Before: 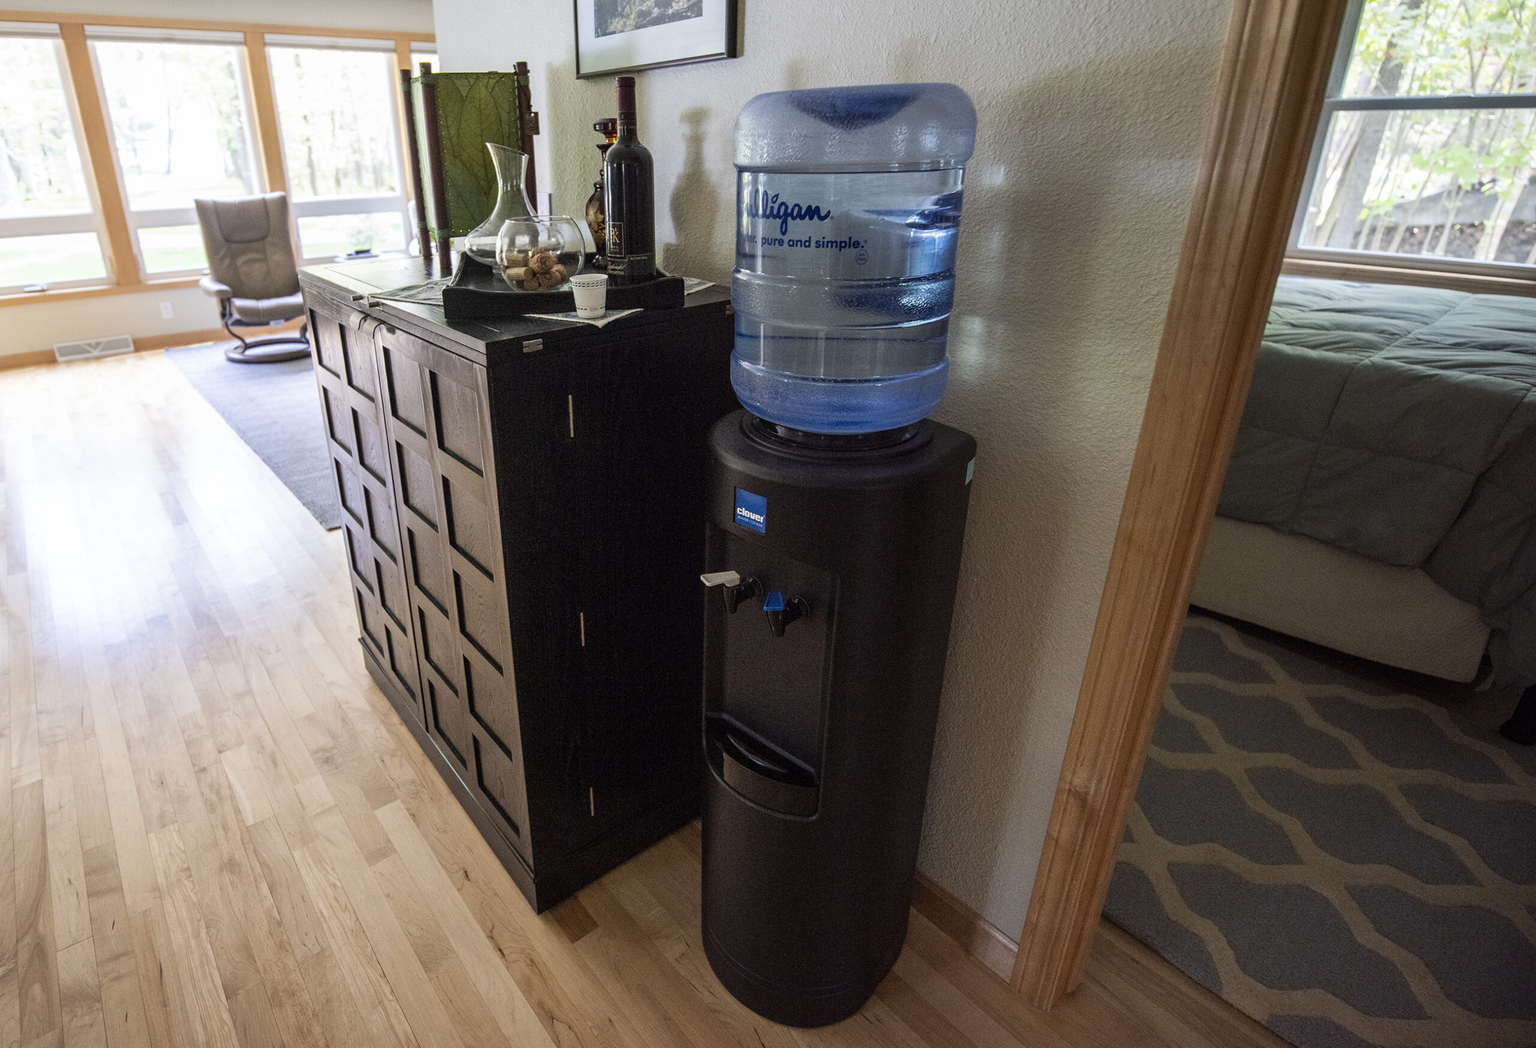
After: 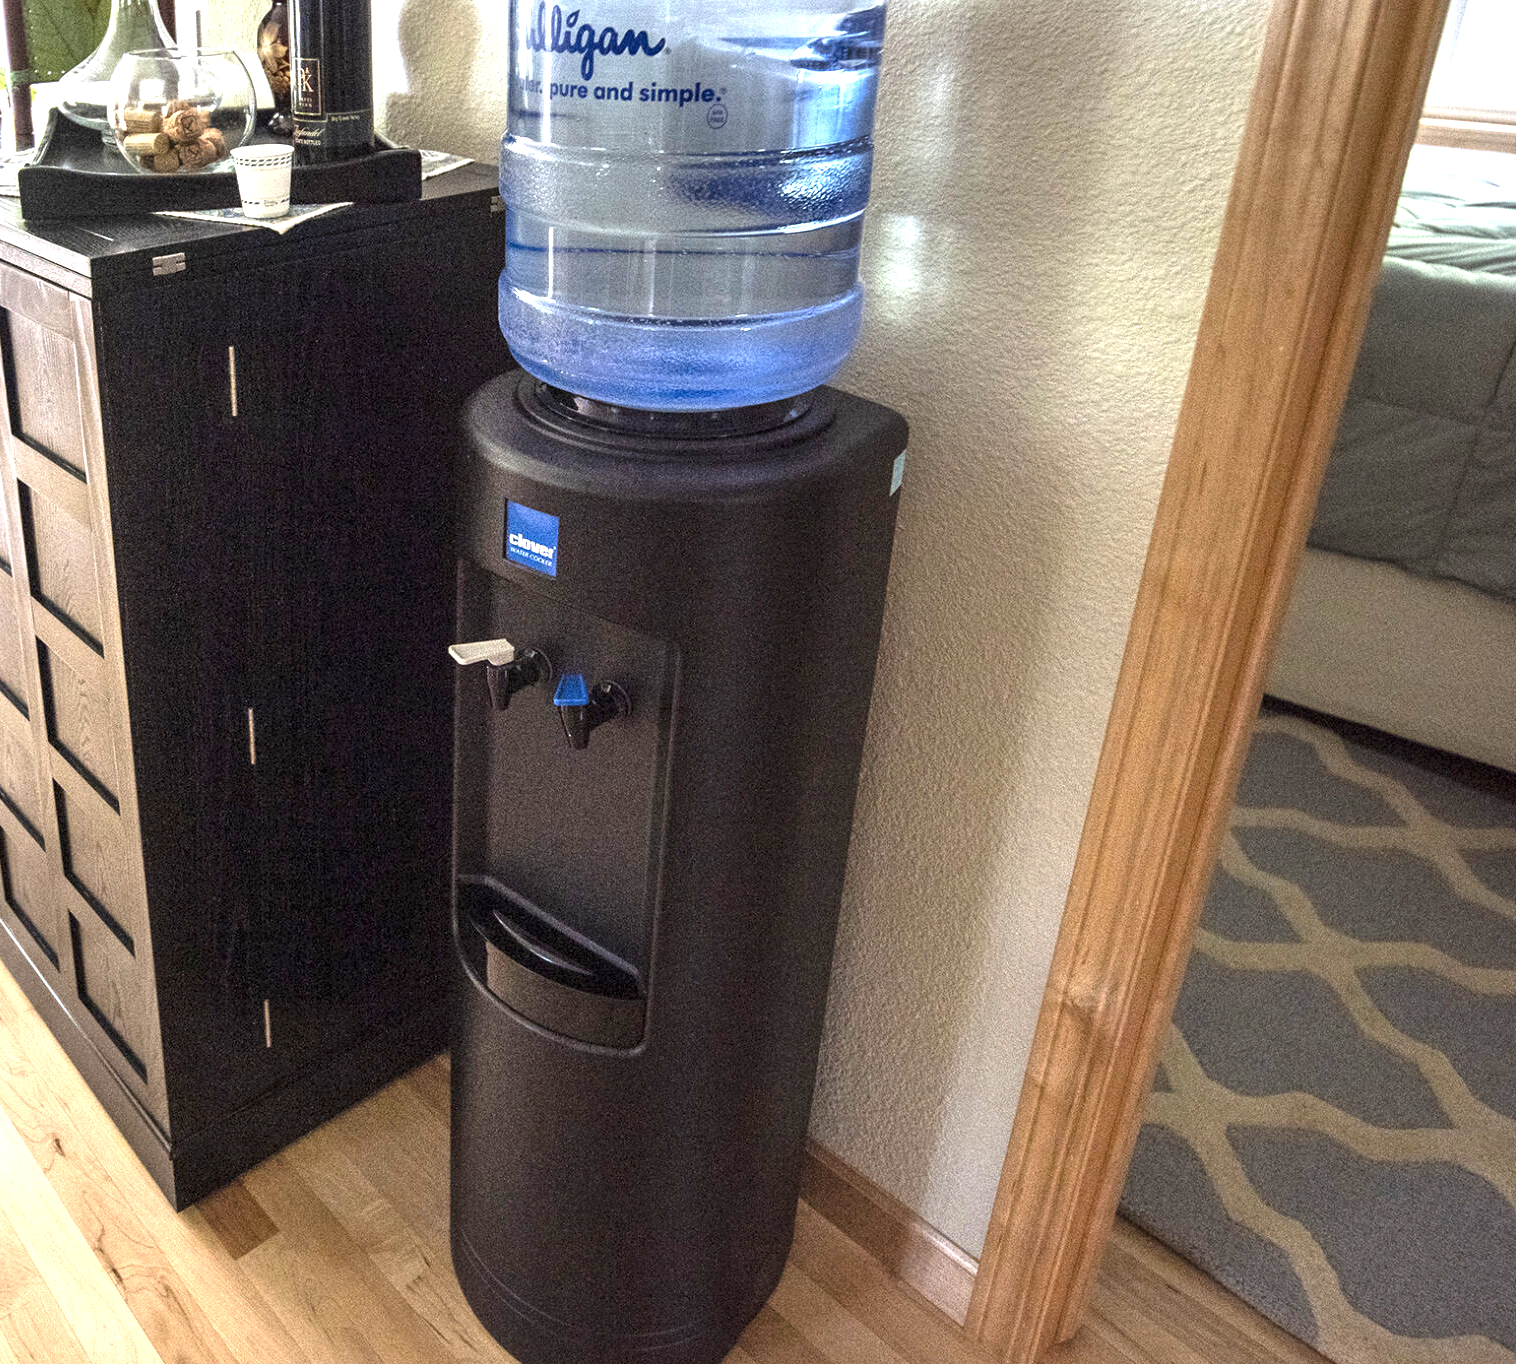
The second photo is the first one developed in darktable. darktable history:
crop and rotate: left 28.099%, top 17.903%, right 12.662%, bottom 3.933%
exposure: black level correction 0, exposure 1.682 EV, compensate highlight preservation false
local contrast: highlights 100%, shadows 102%, detail 119%, midtone range 0.2
